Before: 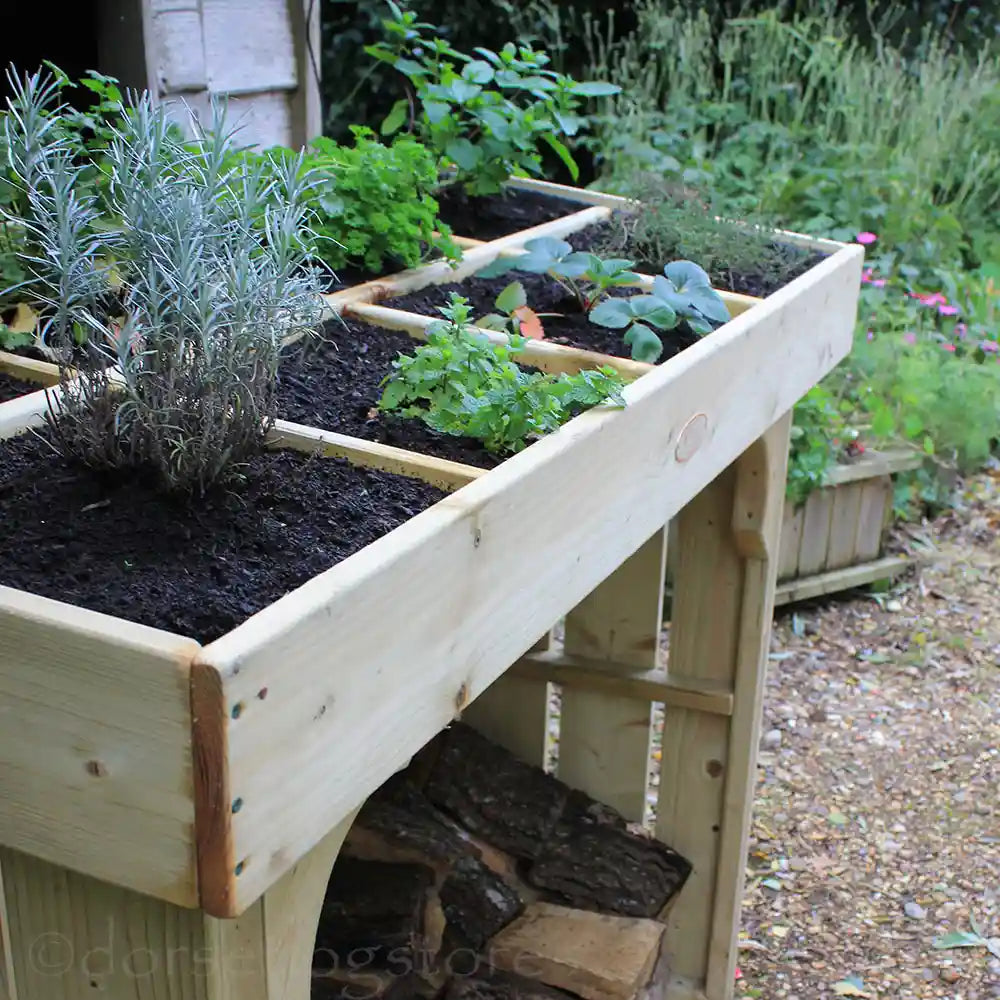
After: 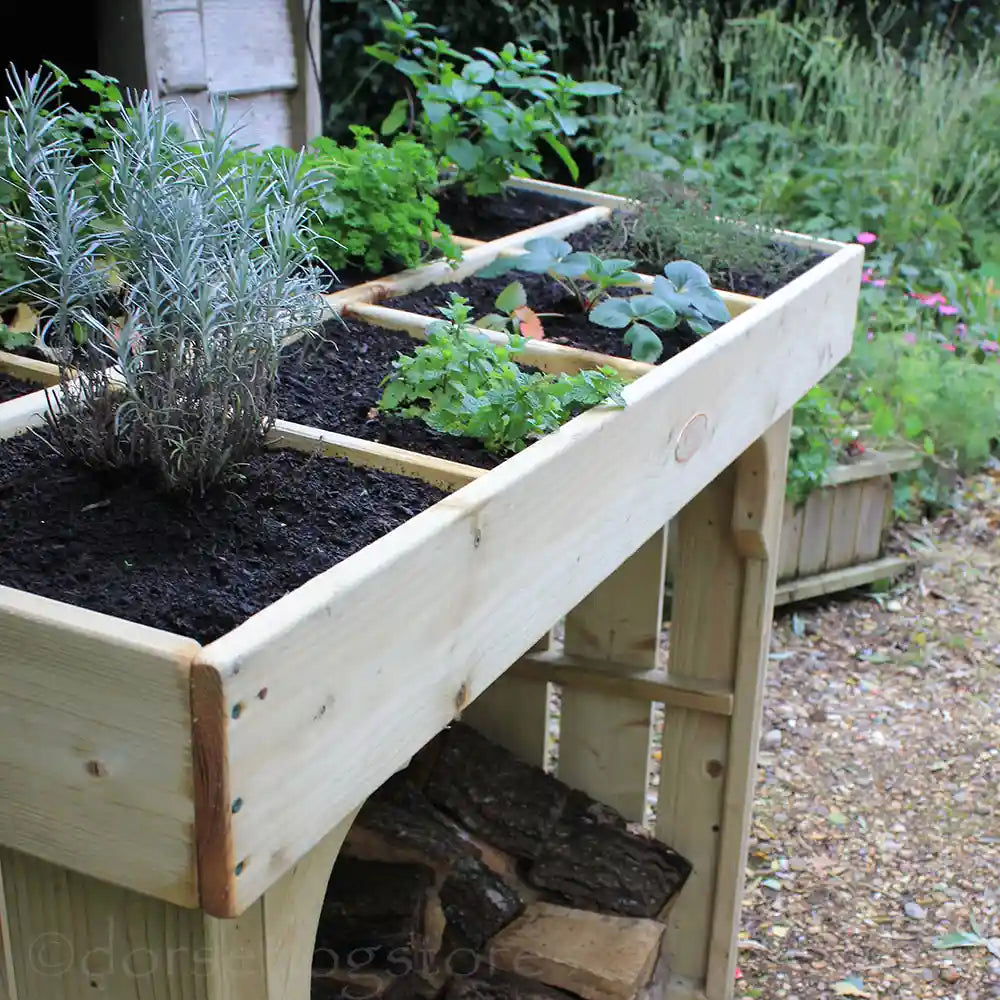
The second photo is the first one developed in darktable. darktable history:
shadows and highlights: shadows -10, white point adjustment 1.5, highlights 10
contrast brightness saturation: saturation -0.05
